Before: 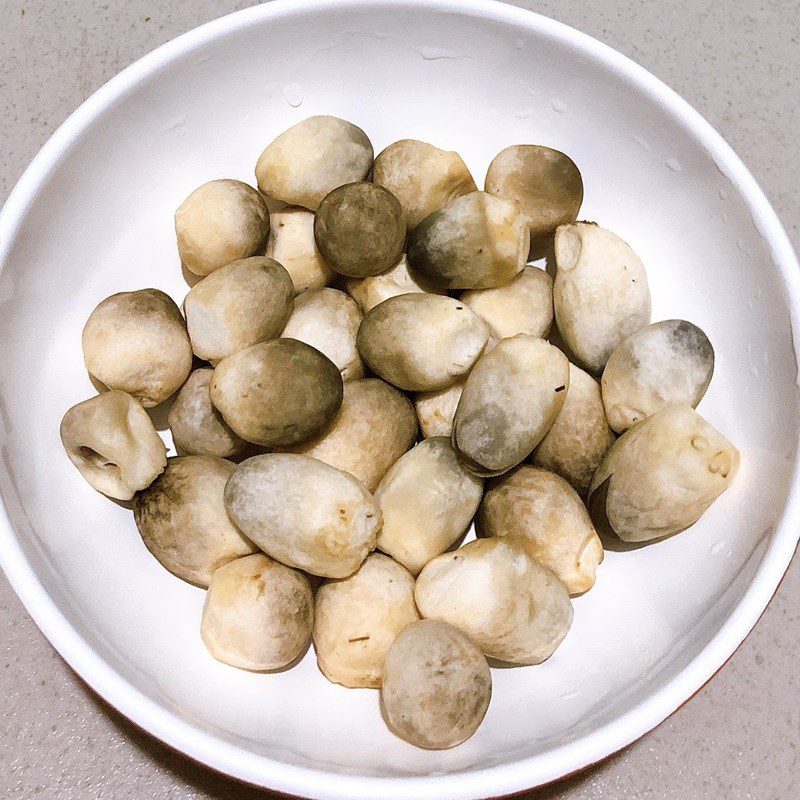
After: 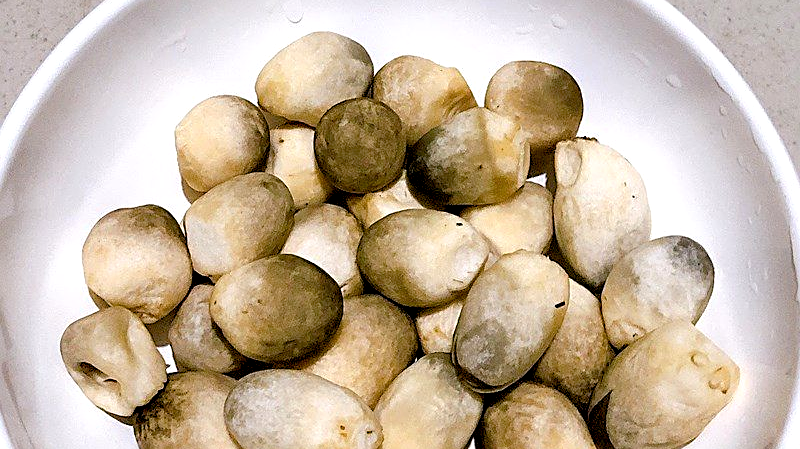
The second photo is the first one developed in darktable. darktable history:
color balance rgb: global offset › luminance -1.416%, perceptual saturation grading › global saturation 9.562%, perceptual brilliance grading › global brilliance 3.376%
crop and rotate: top 10.619%, bottom 33.243%
sharpen: on, module defaults
